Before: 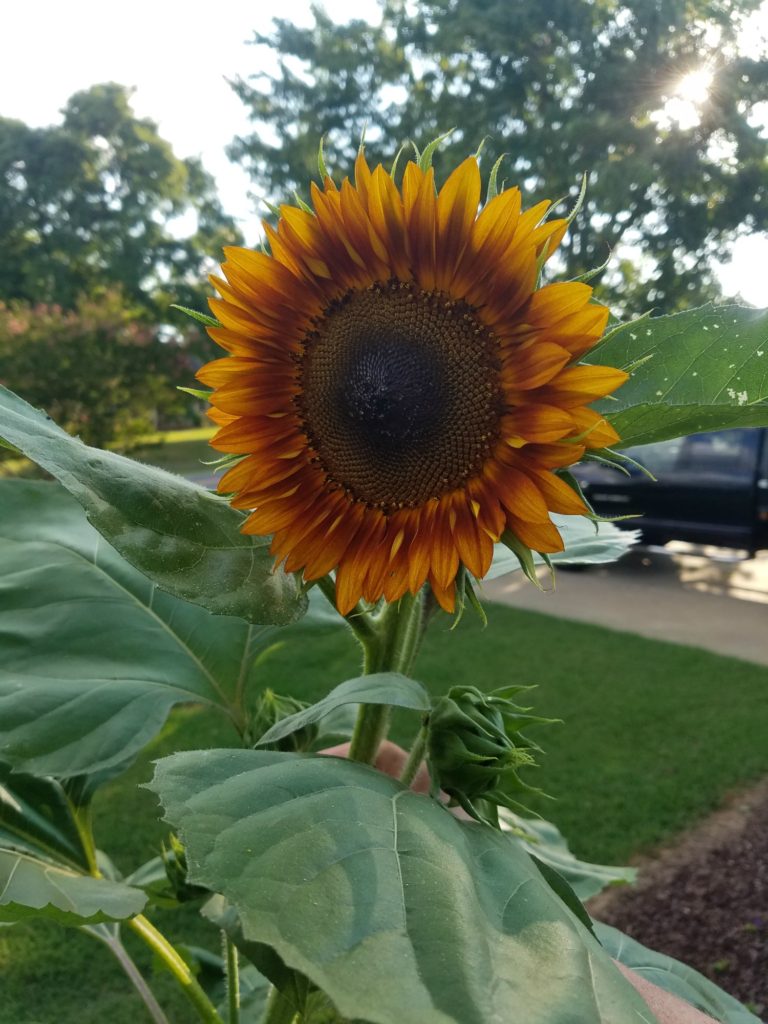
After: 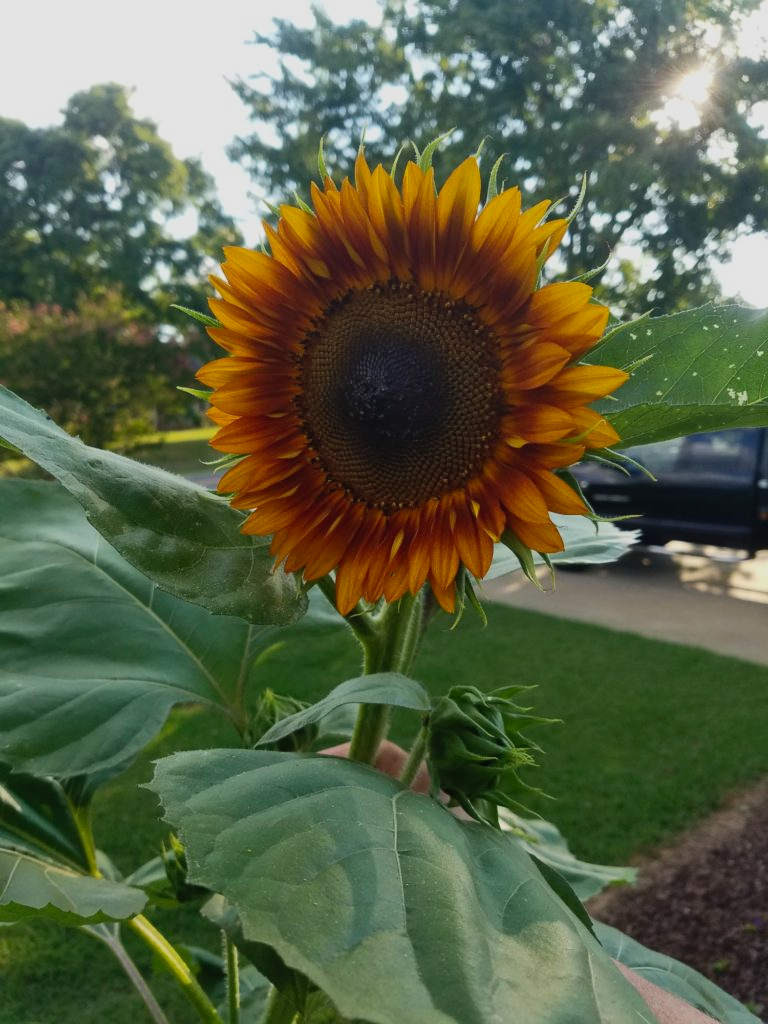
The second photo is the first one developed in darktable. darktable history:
exposure: black level correction 0, exposure -0.705 EV, compensate highlight preservation false
contrast brightness saturation: contrast 0.199, brightness 0.159, saturation 0.229
